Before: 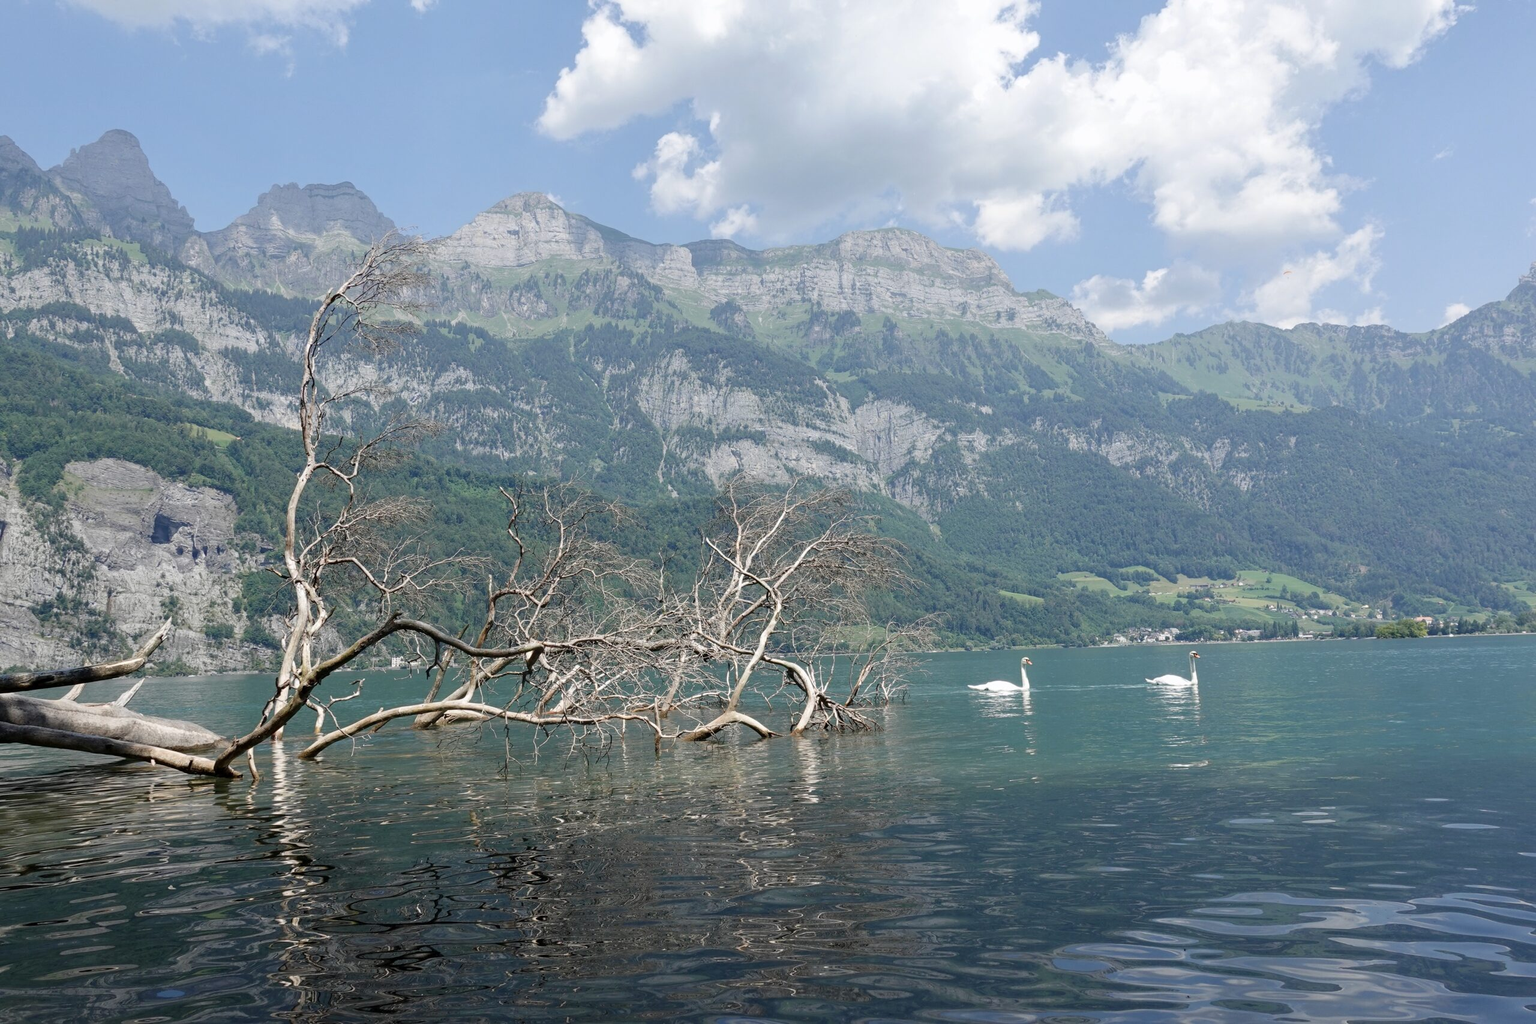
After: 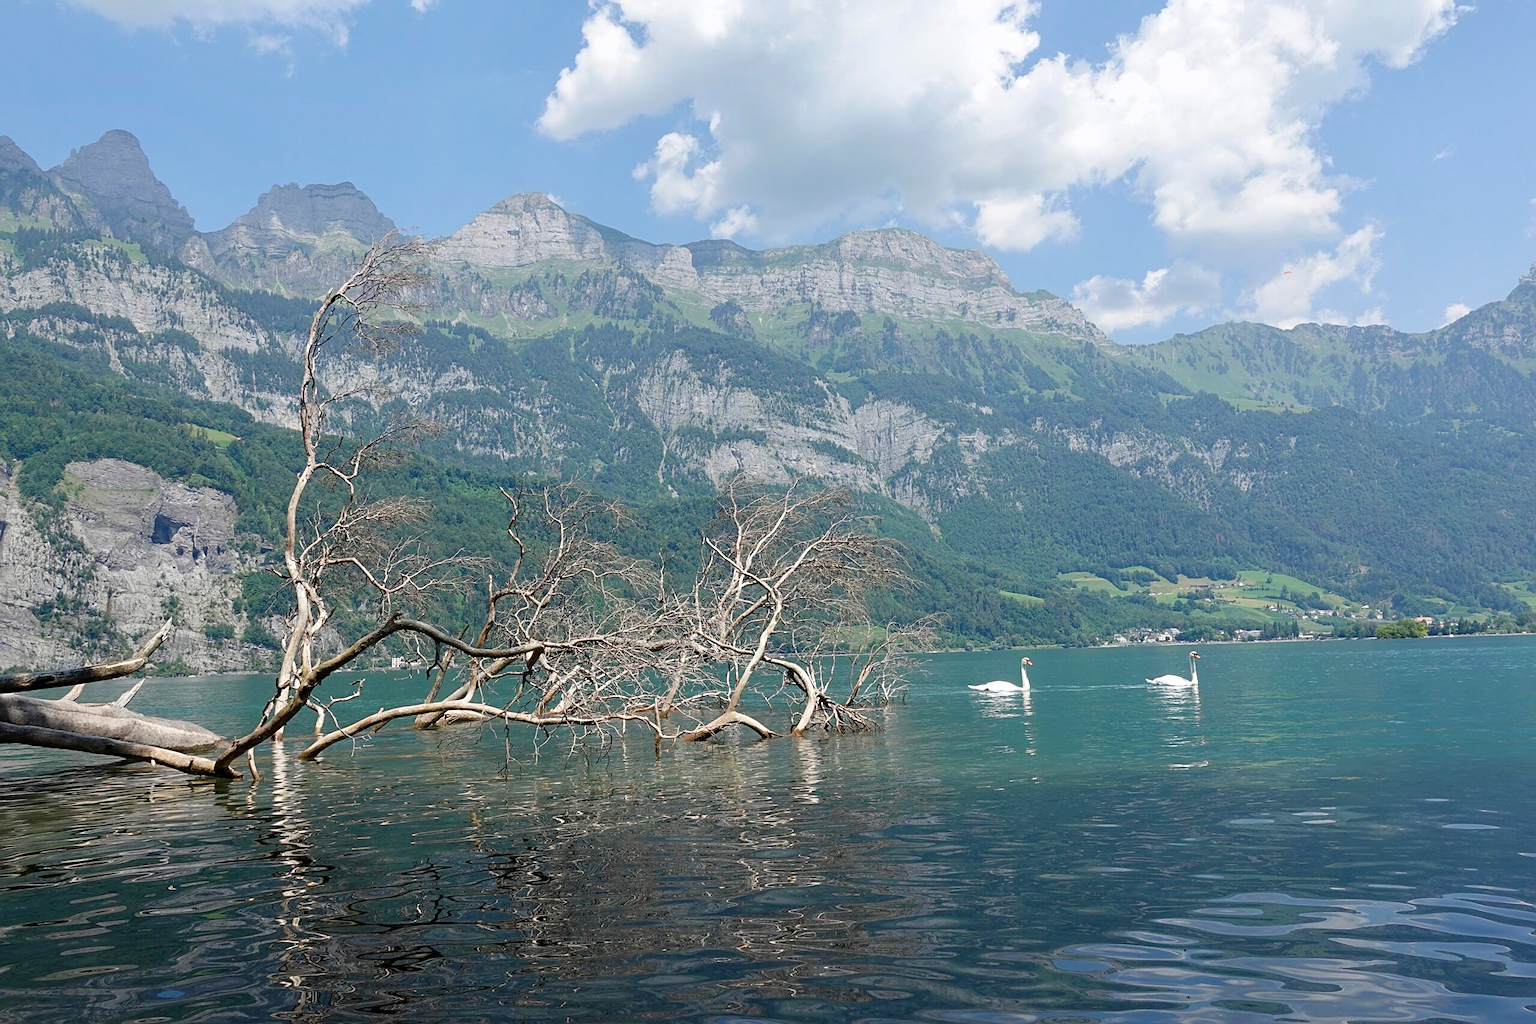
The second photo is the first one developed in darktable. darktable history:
sharpen: on, module defaults
contrast brightness saturation: saturation 0.099
